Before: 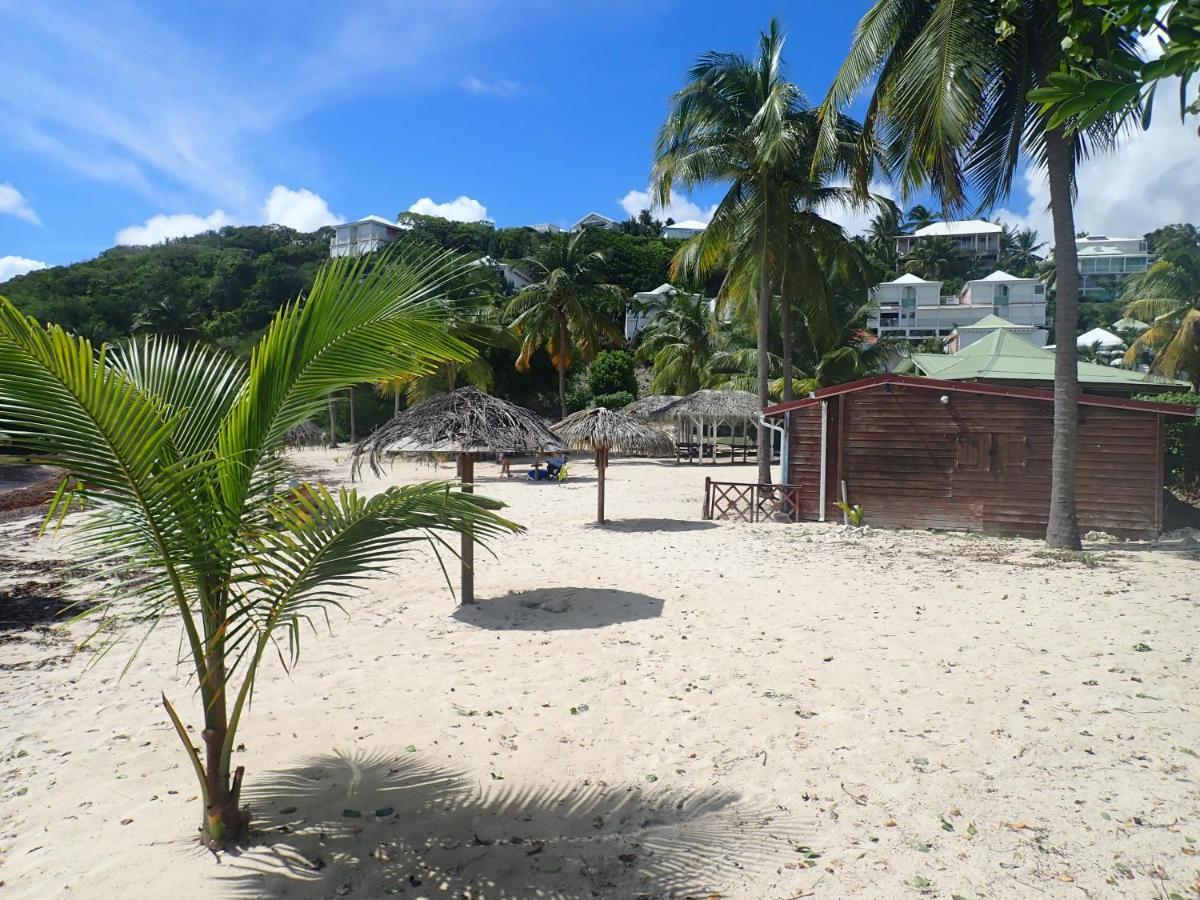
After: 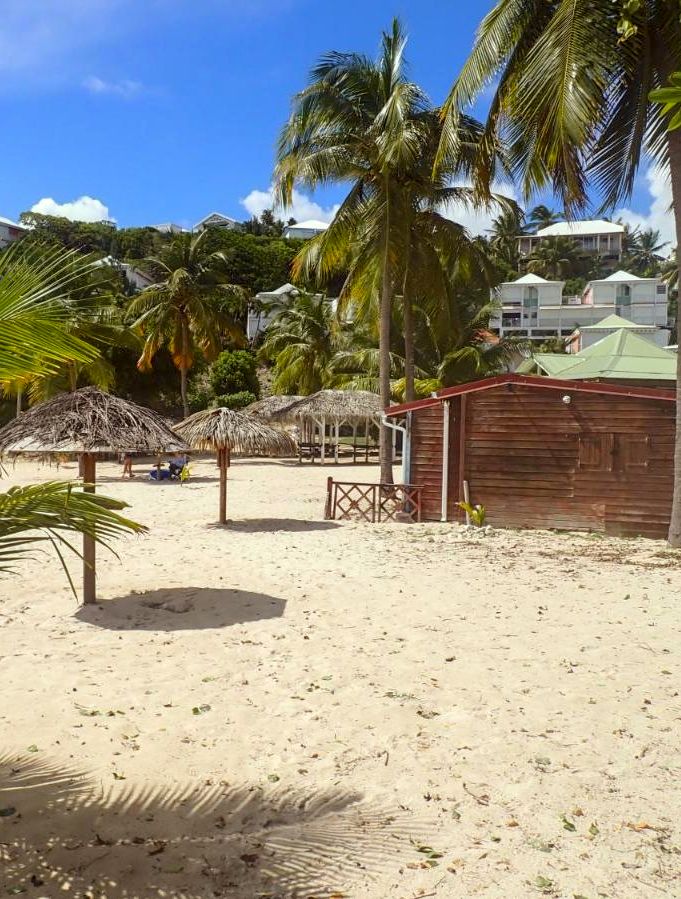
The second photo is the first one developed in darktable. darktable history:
color balance rgb: power › luminance 9.975%, power › chroma 2.822%, power › hue 58.3°, perceptual saturation grading › global saturation 7.017%, perceptual saturation grading › shadows 5.1%, global vibrance 11.153%
local contrast: on, module defaults
crop: left 31.535%, top 0.021%, right 11.632%
